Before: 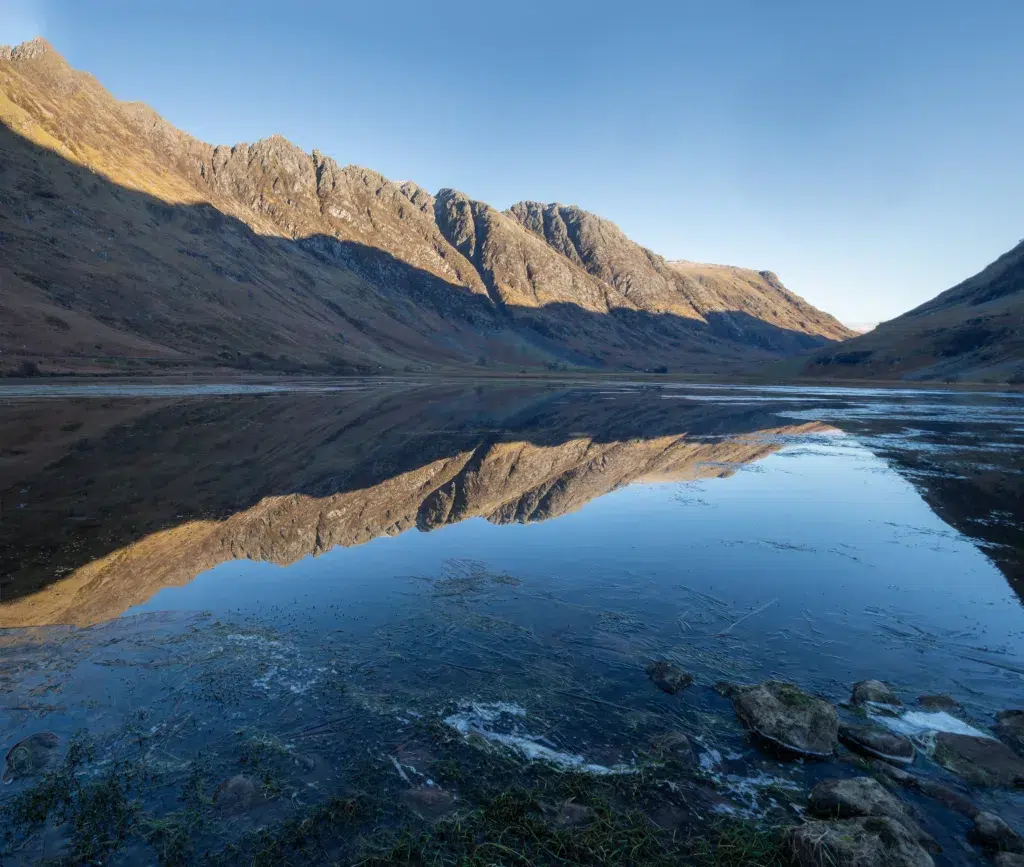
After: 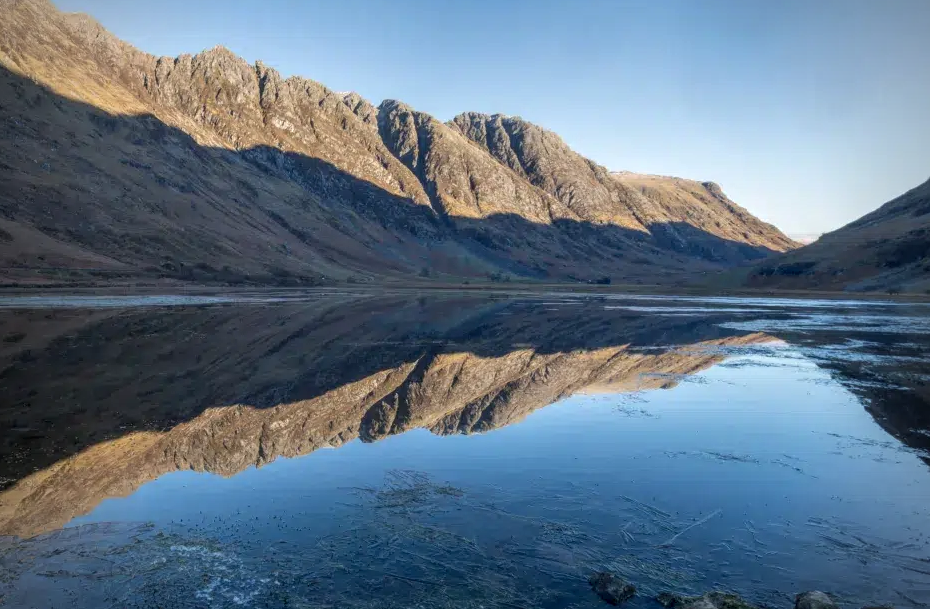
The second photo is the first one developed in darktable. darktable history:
local contrast: on, module defaults
vignetting: fall-off radius 60.92%
crop: left 5.596%, top 10.314%, right 3.534%, bottom 19.395%
